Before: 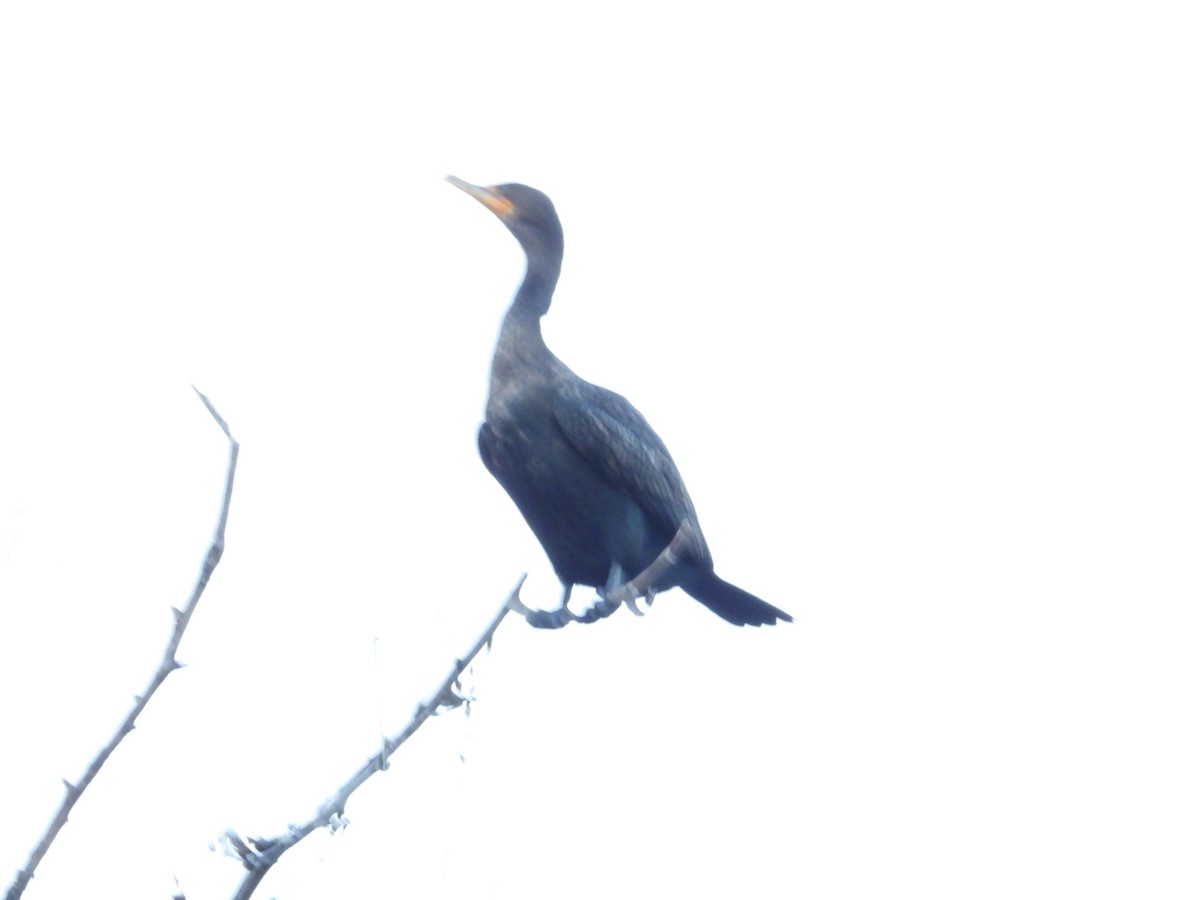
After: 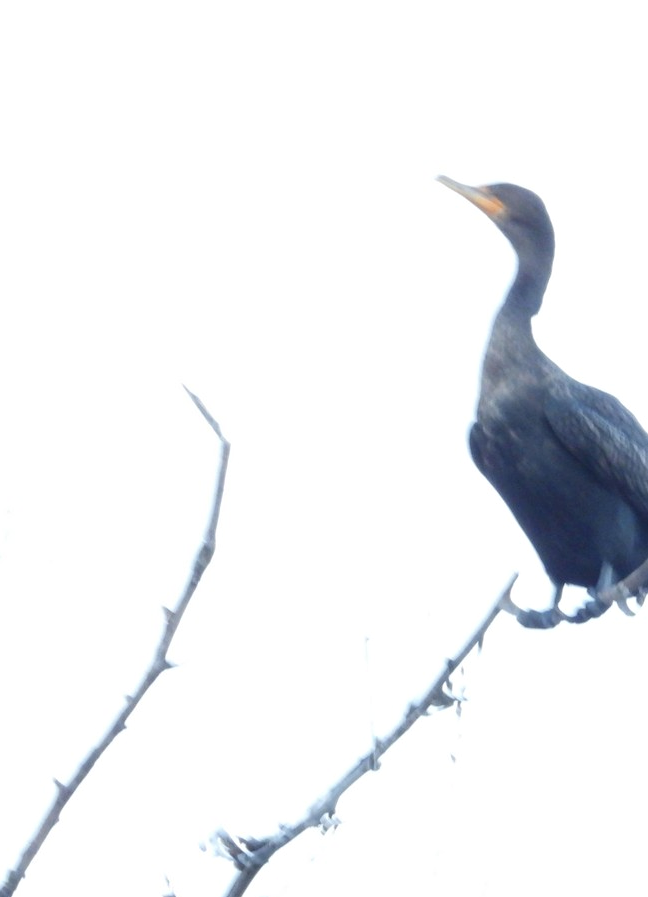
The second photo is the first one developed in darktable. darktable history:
local contrast: highlights 101%, shadows 102%, detail 119%, midtone range 0.2
crop: left 0.799%, right 45.148%, bottom 0.091%
